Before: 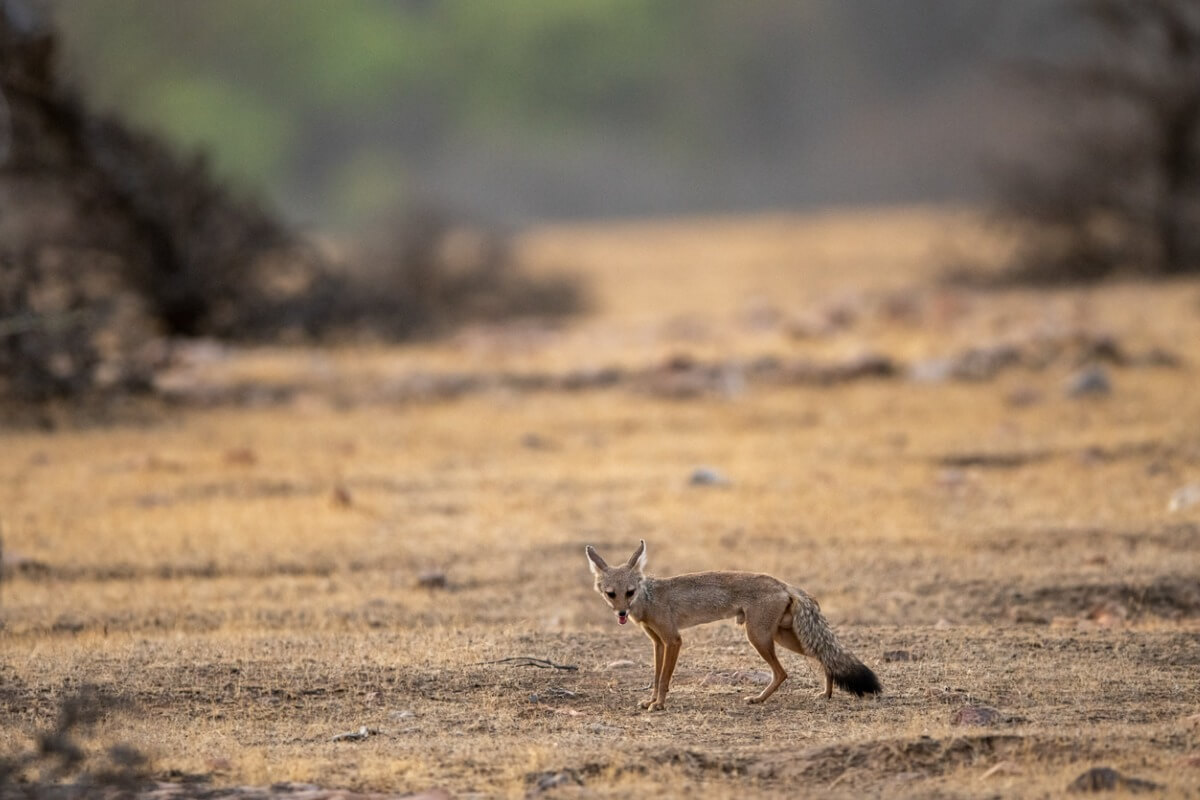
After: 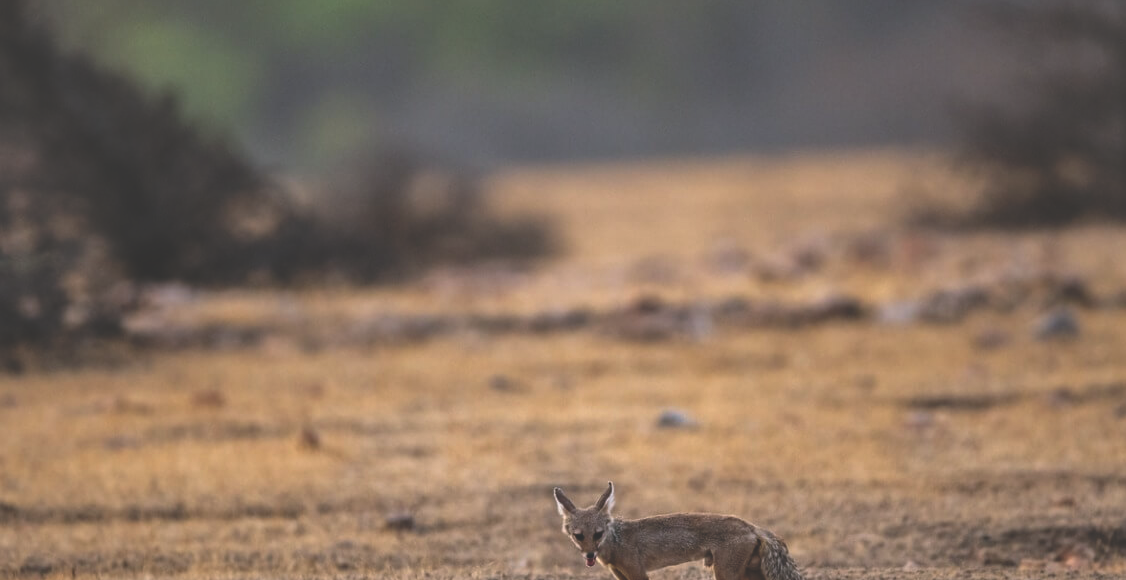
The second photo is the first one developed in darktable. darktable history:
crop: left 2.737%, top 7.287%, right 3.421%, bottom 20.179%
base curve: preserve colors none
white balance: red 0.984, blue 1.059
exposure: exposure 0 EV, compensate highlight preservation false
rgb curve: curves: ch0 [(0, 0.186) (0.314, 0.284) (0.775, 0.708) (1, 1)], compensate middle gray true, preserve colors none
shadows and highlights: low approximation 0.01, soften with gaussian
